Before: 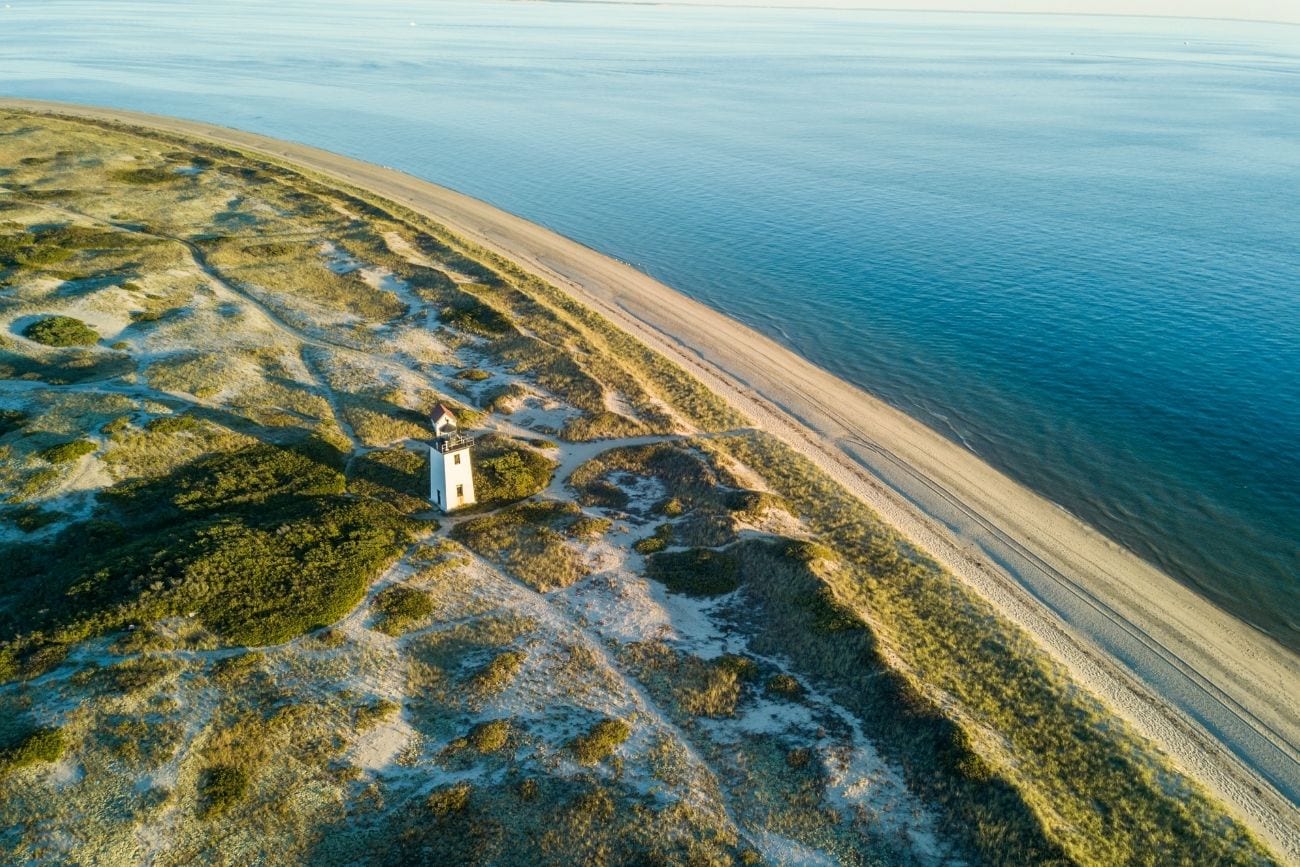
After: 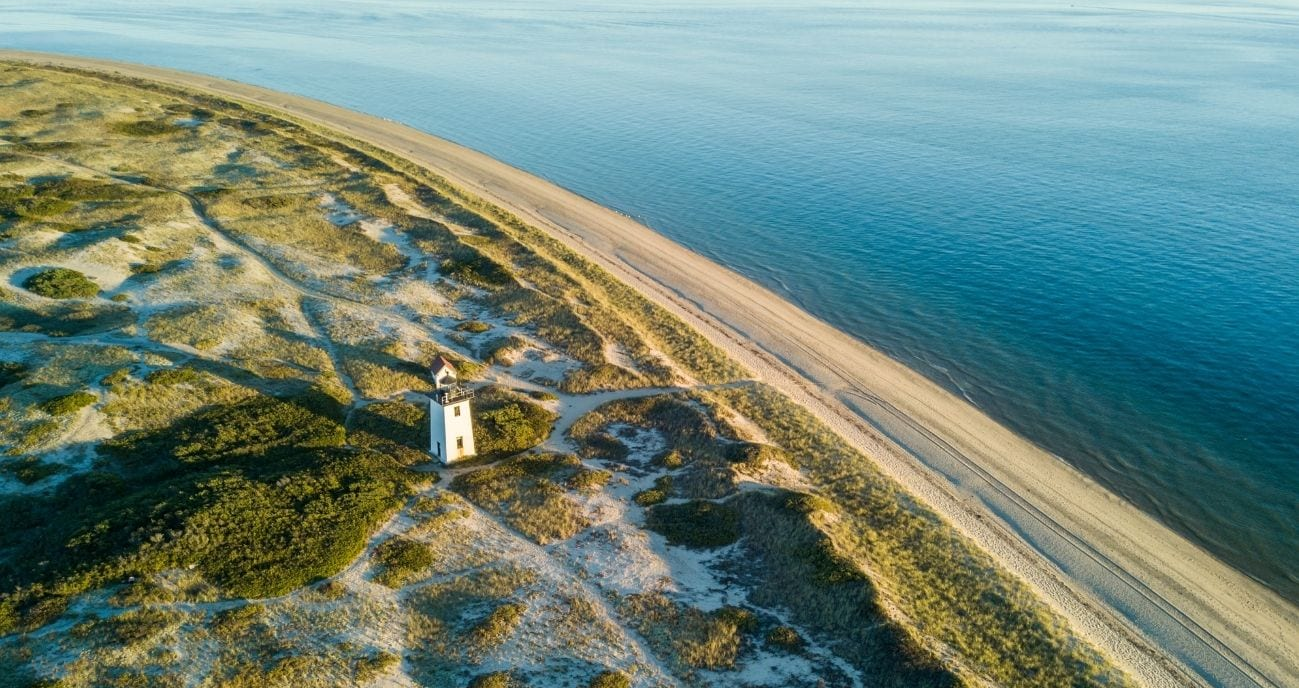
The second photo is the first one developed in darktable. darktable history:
crop and rotate: top 5.667%, bottom 14.937%
